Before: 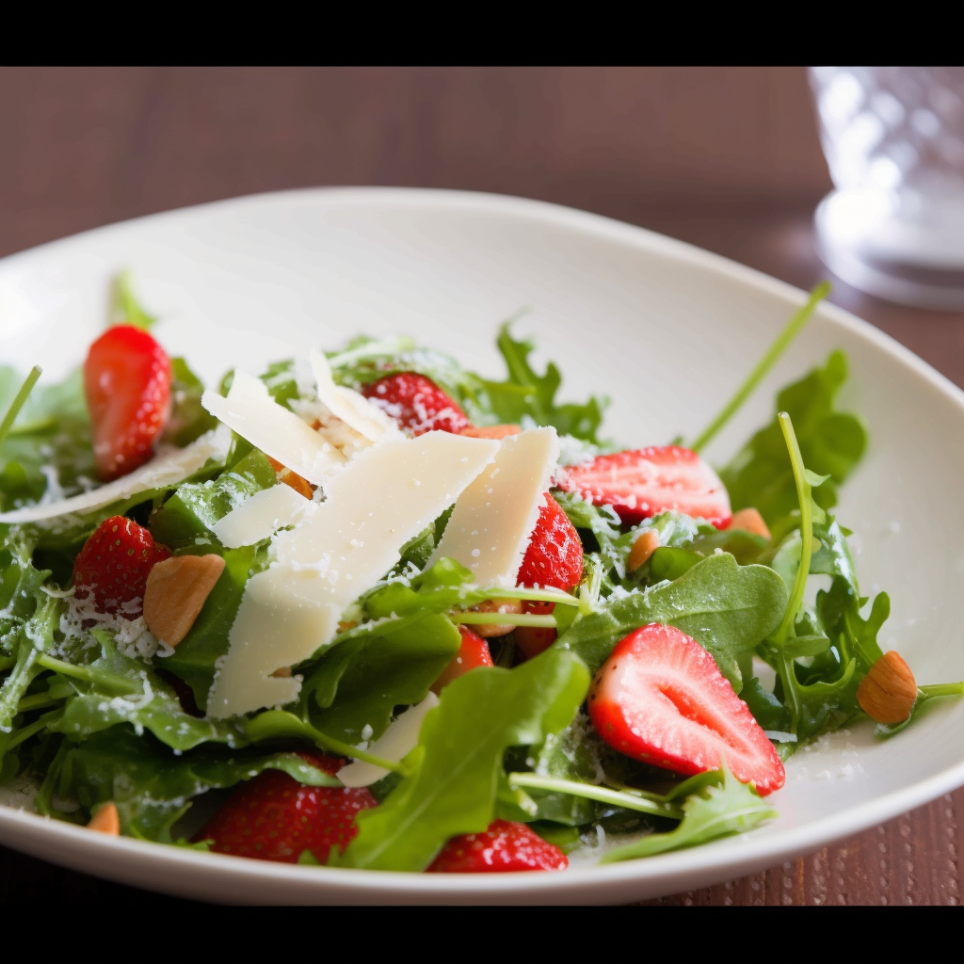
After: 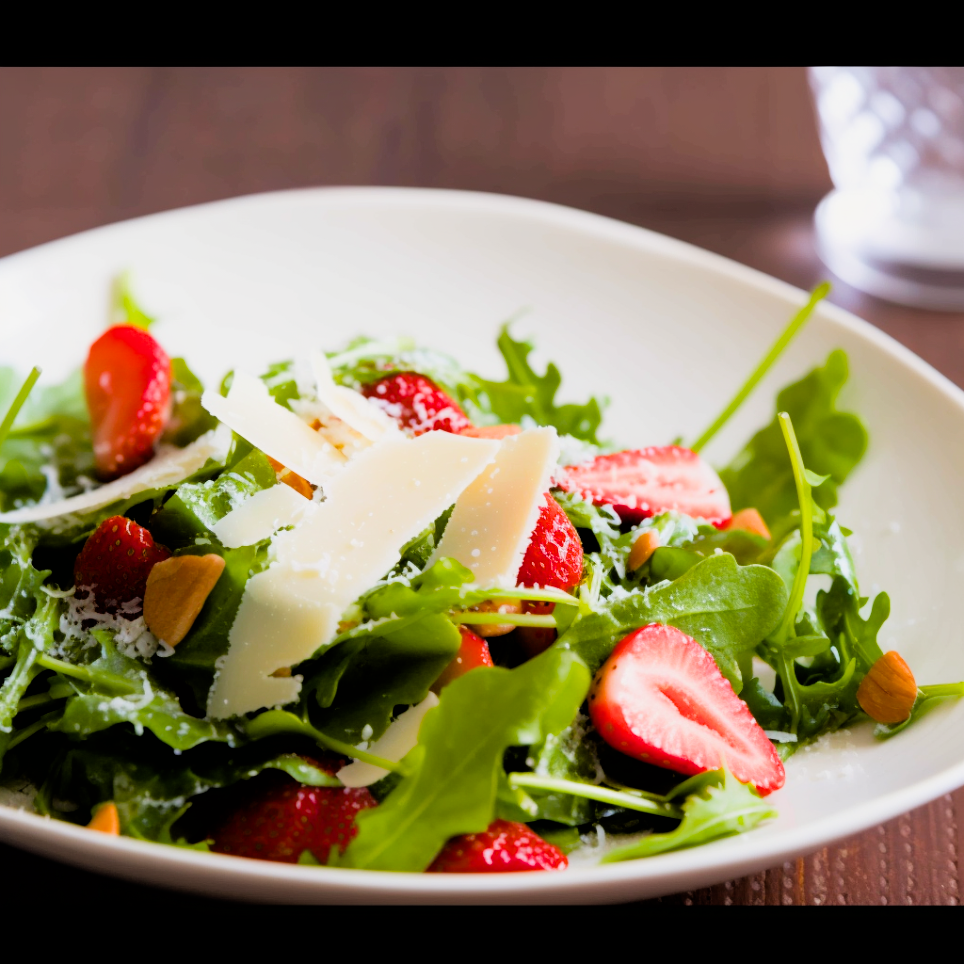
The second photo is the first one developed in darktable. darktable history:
color balance rgb: perceptual saturation grading › global saturation 30.996%
filmic rgb: black relative exposure -5.04 EV, white relative exposure 3.53 EV, hardness 3.19, contrast 1.193, highlights saturation mix -29.04%
tone equalizer: -8 EV -0.413 EV, -7 EV -0.361 EV, -6 EV -0.36 EV, -5 EV -0.235 EV, -3 EV 0.254 EV, -2 EV 0.348 EV, -1 EV 0.365 EV, +0 EV 0.444 EV
